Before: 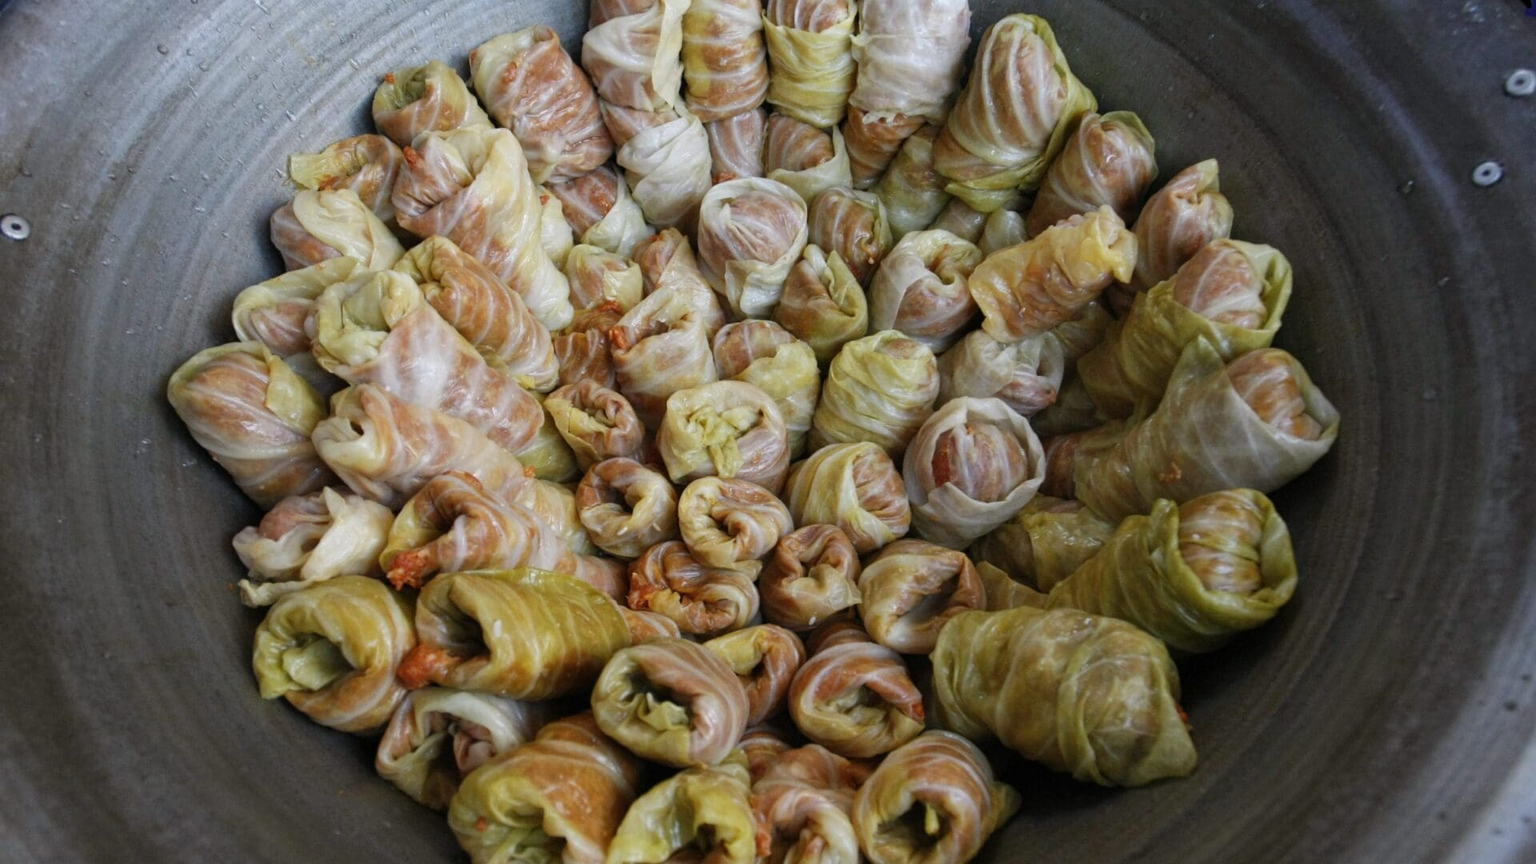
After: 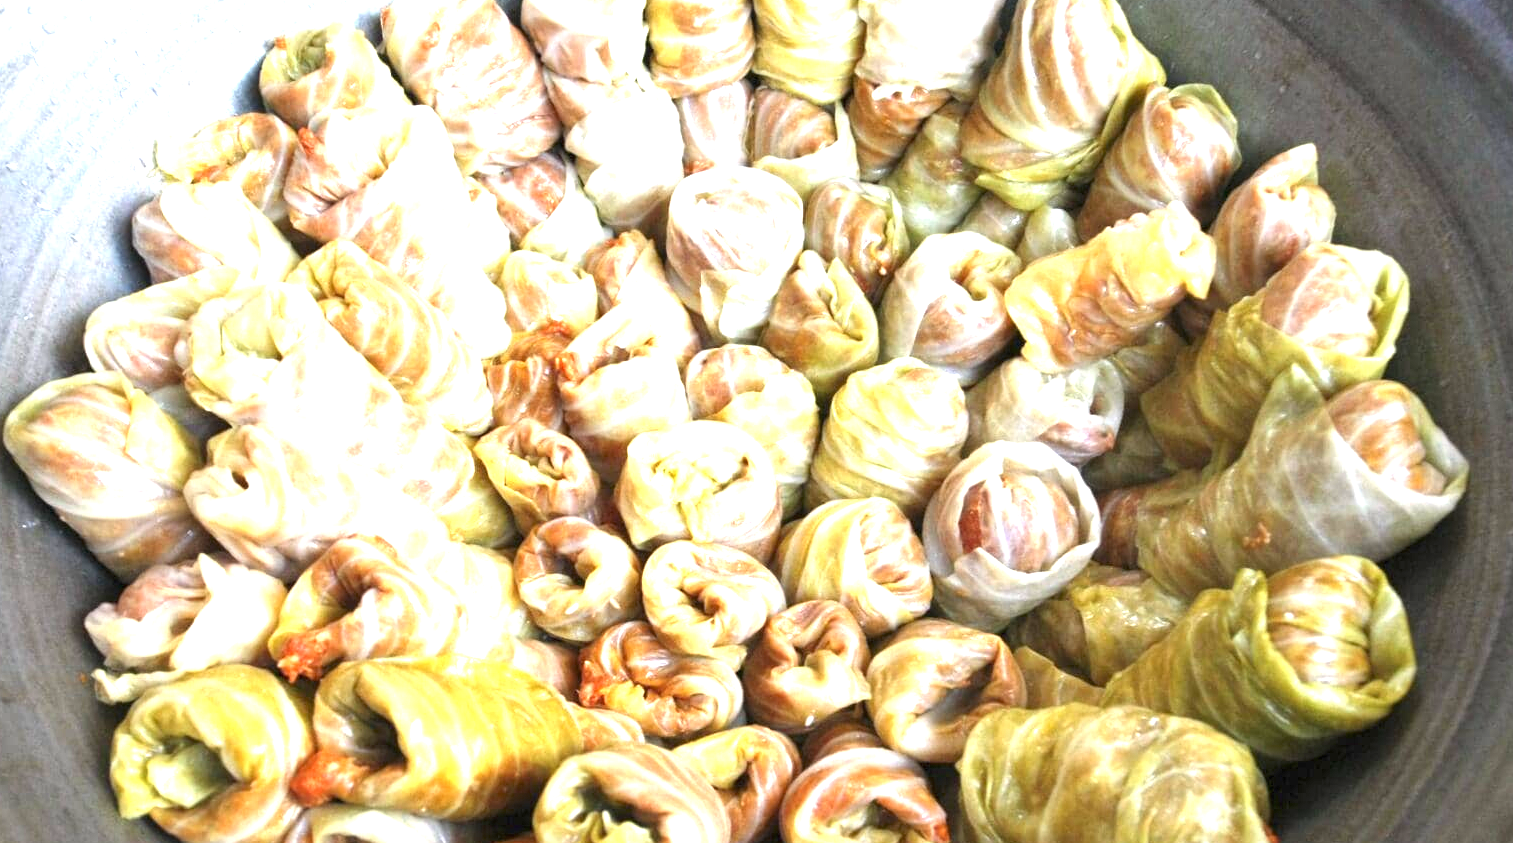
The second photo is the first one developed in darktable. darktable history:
exposure: black level correction 0, exposure 2.088 EV, compensate exposure bias true, compensate highlight preservation false
crop and rotate: left 10.77%, top 5.1%, right 10.41%, bottom 16.76%
